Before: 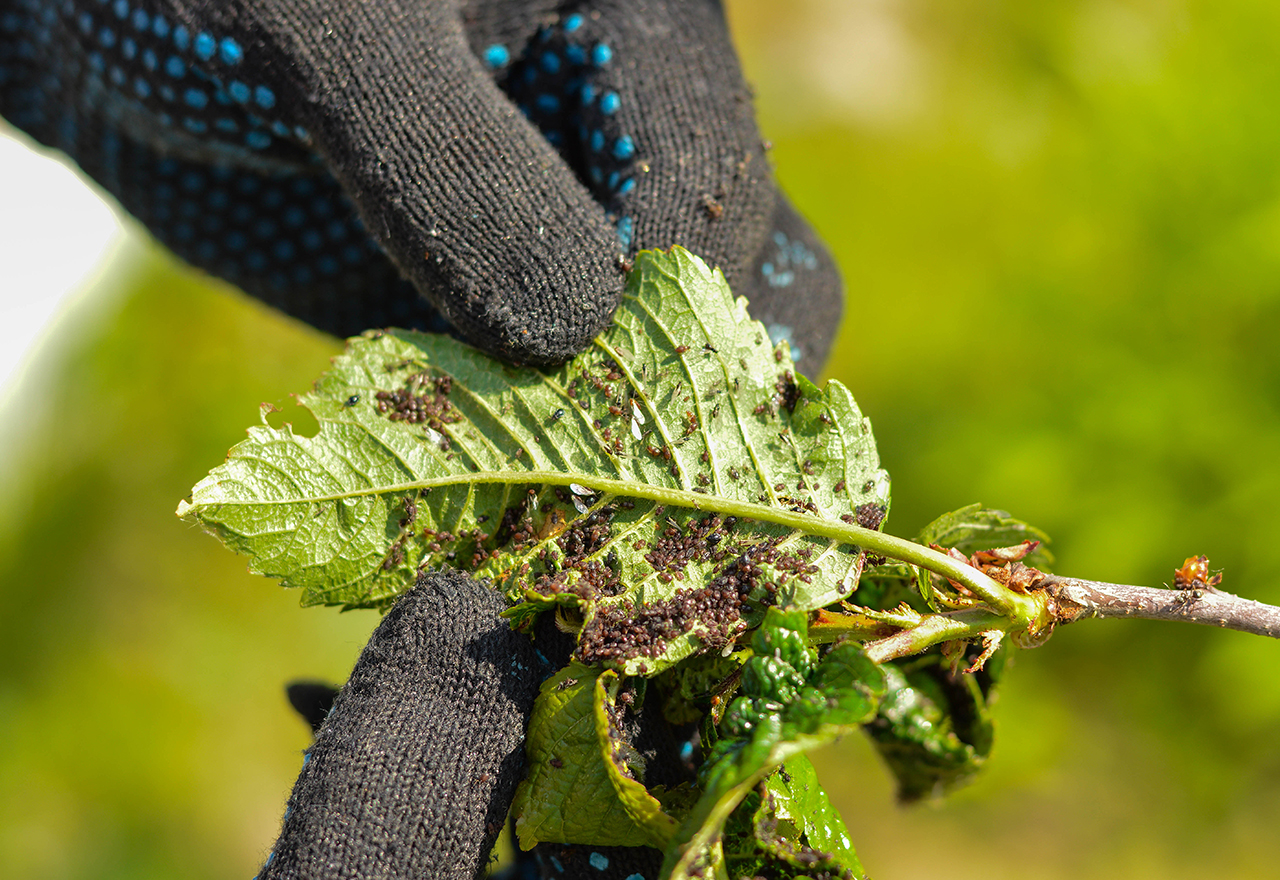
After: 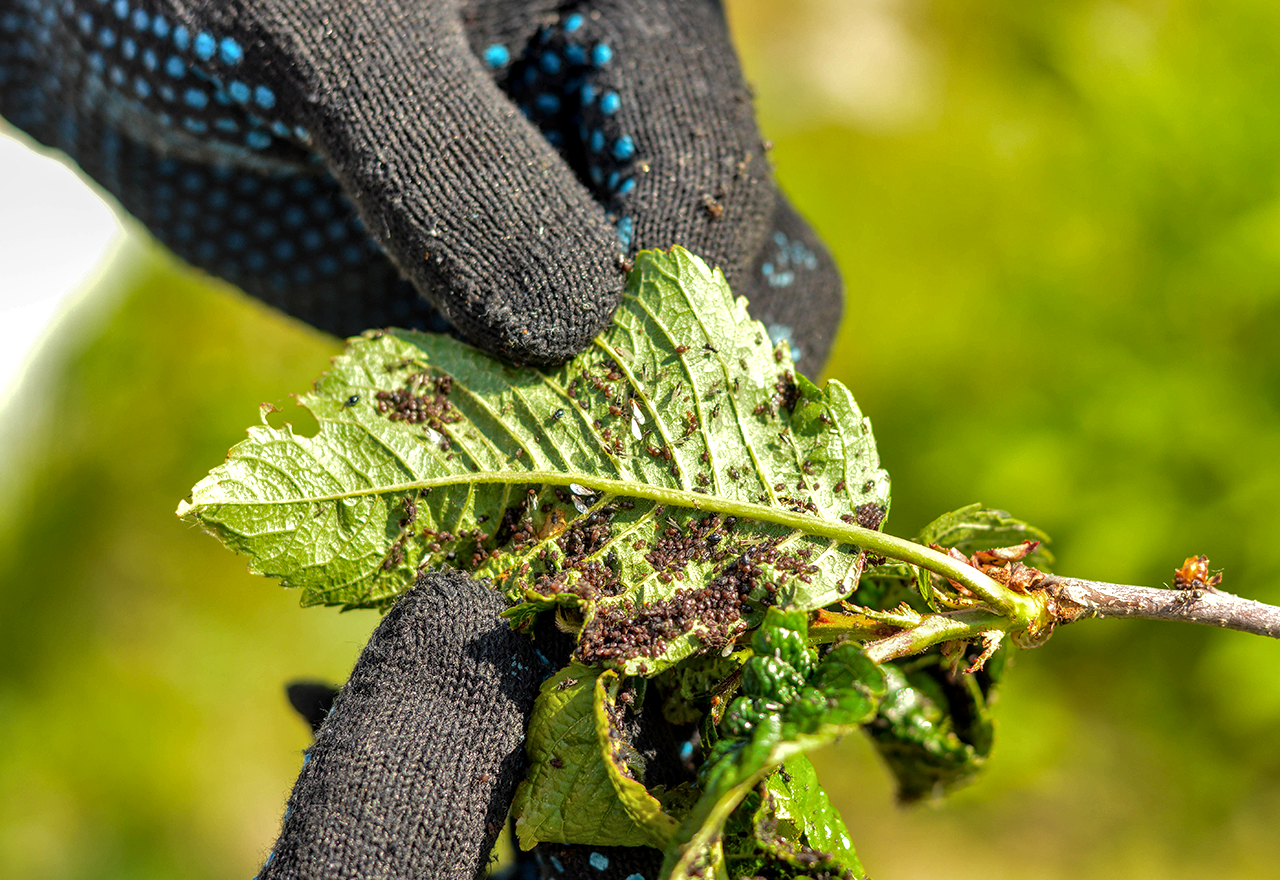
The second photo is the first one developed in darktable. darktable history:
shadows and highlights: low approximation 0.01, soften with gaussian
local contrast: detail 130%
levels: levels [0, 0.476, 0.951]
